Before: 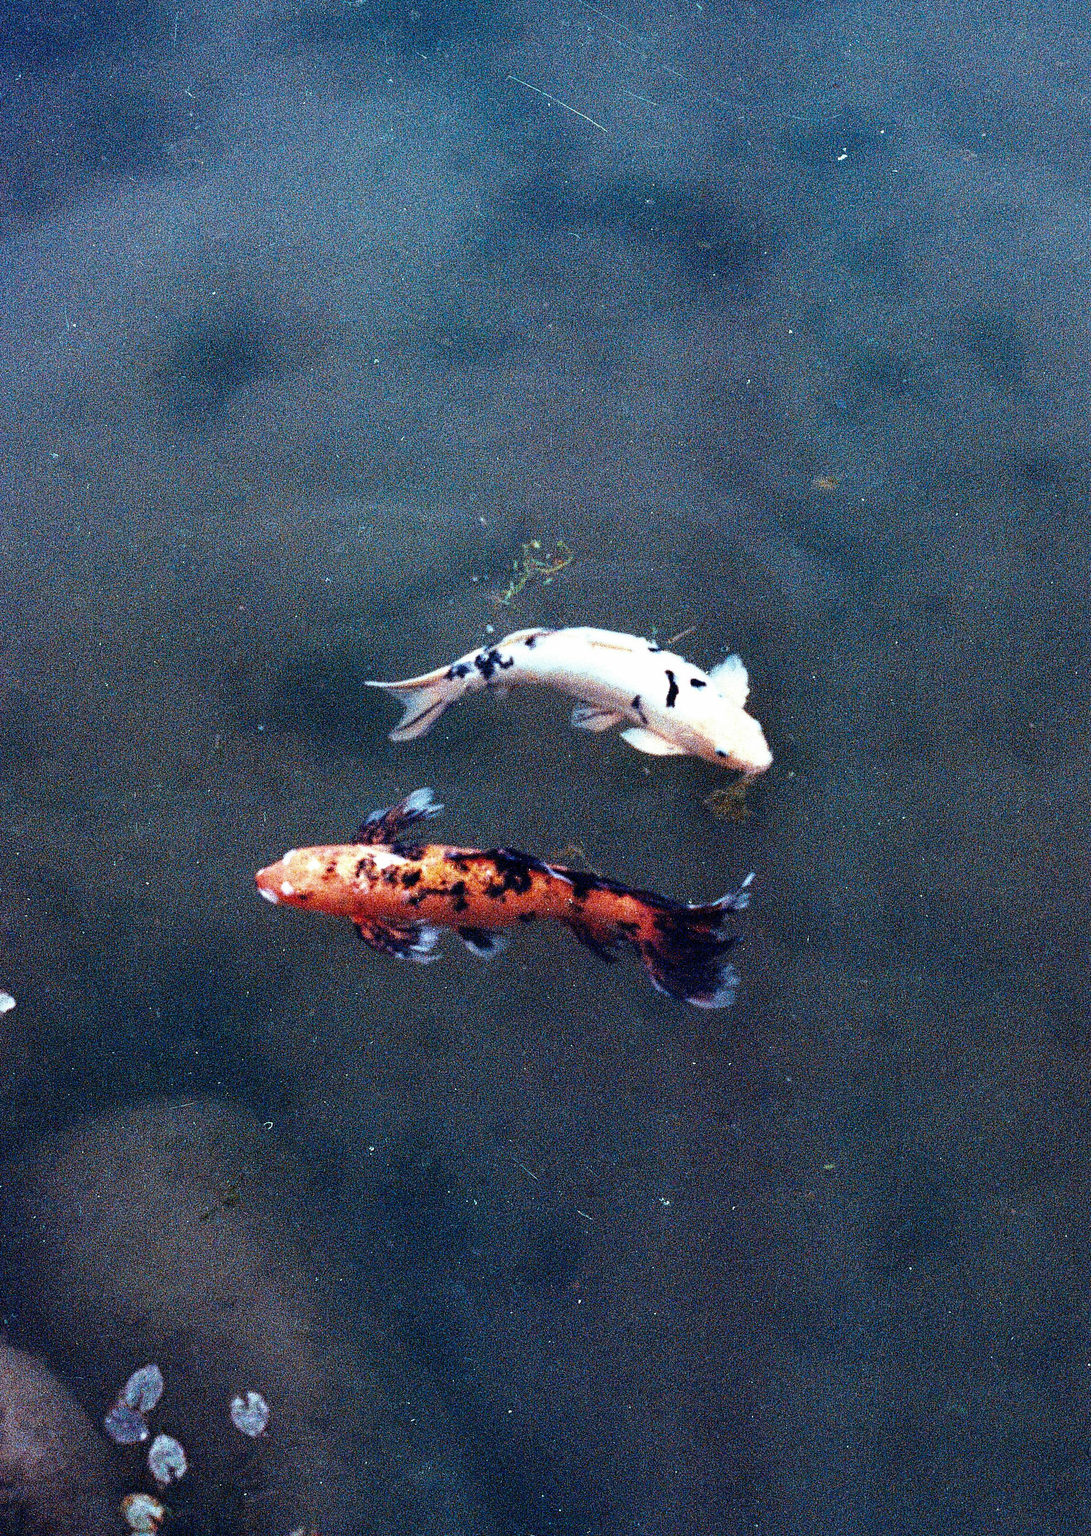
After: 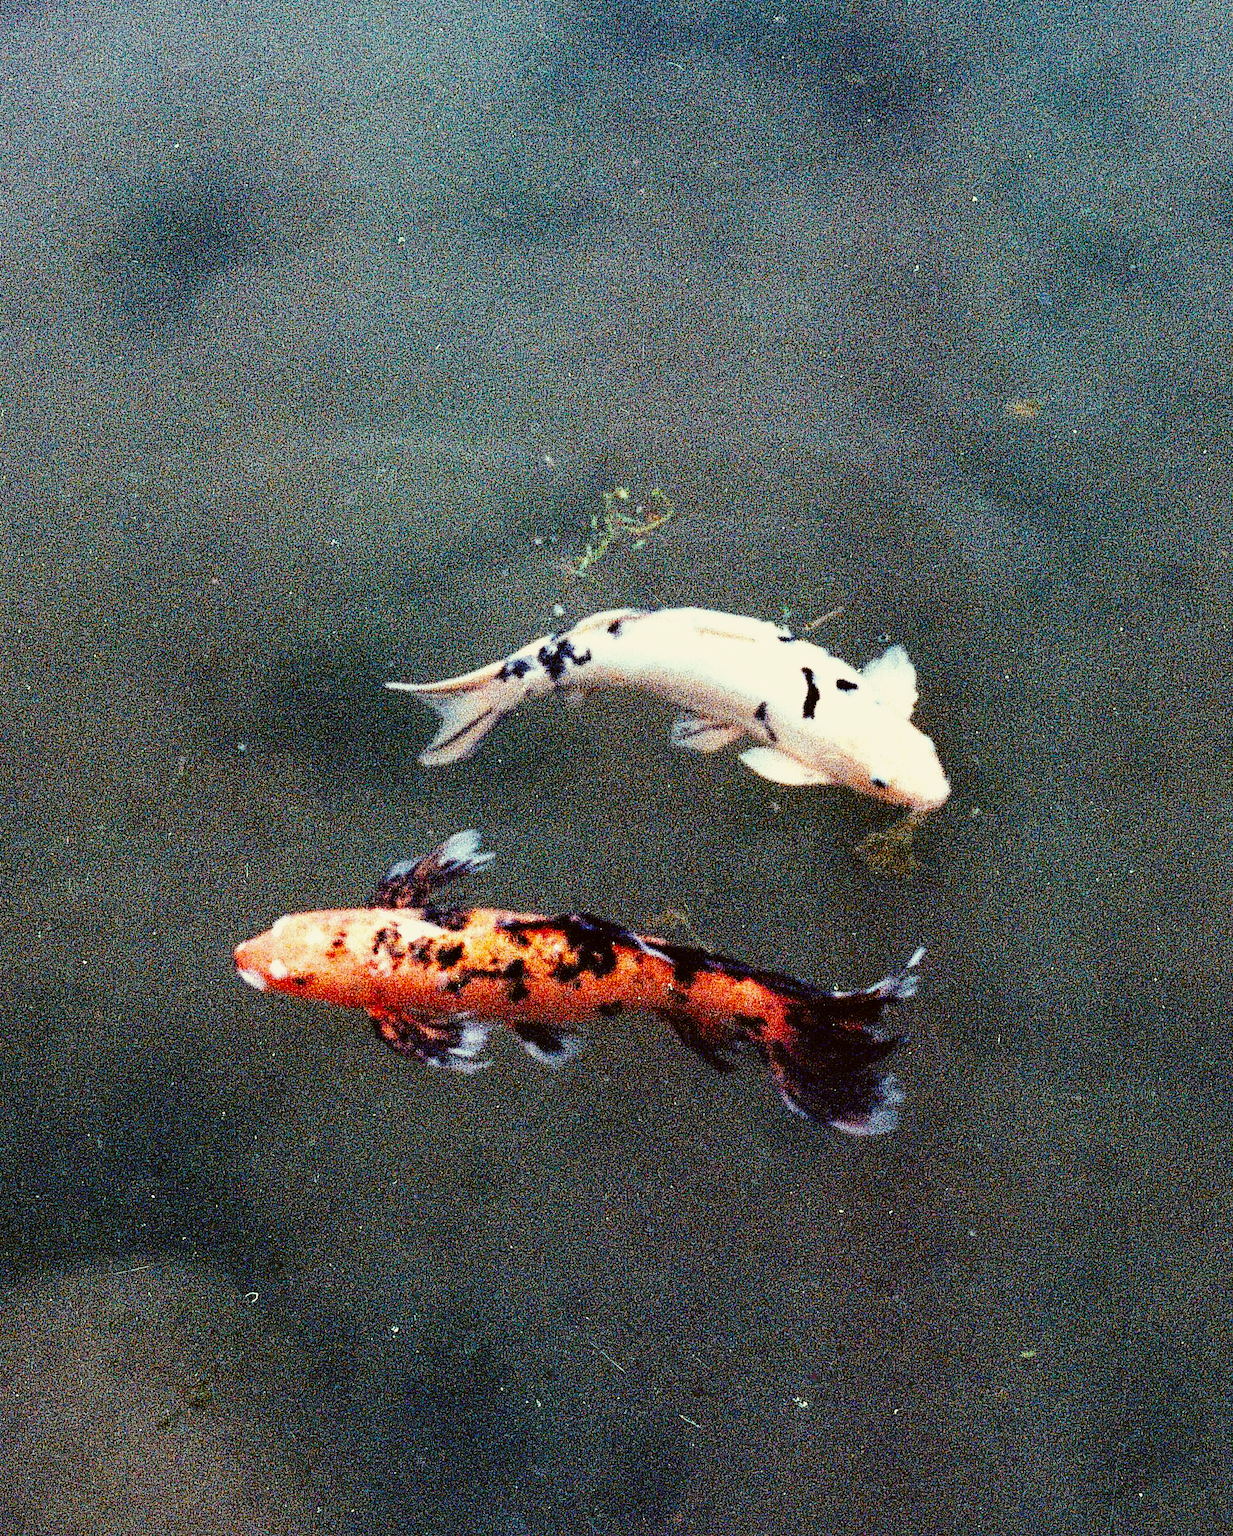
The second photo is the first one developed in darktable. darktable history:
tone curve: curves: ch0 [(0, 0.003) (0.113, 0.081) (0.207, 0.184) (0.515, 0.612) (0.712, 0.793) (0.984, 0.961)]; ch1 [(0, 0) (0.172, 0.123) (0.317, 0.272) (0.414, 0.382) (0.476, 0.479) (0.505, 0.498) (0.534, 0.534) (0.621, 0.65) (0.709, 0.764) (1, 1)]; ch2 [(0, 0) (0.411, 0.424) (0.505, 0.505) (0.521, 0.524) (0.537, 0.57) (0.65, 0.699) (1, 1)], preserve colors none
color correction: highlights a* -1.63, highlights b* 10.53, shadows a* 0.523, shadows b* 18.99
crop: left 7.925%, top 12.246%, right 10.382%, bottom 15.454%
